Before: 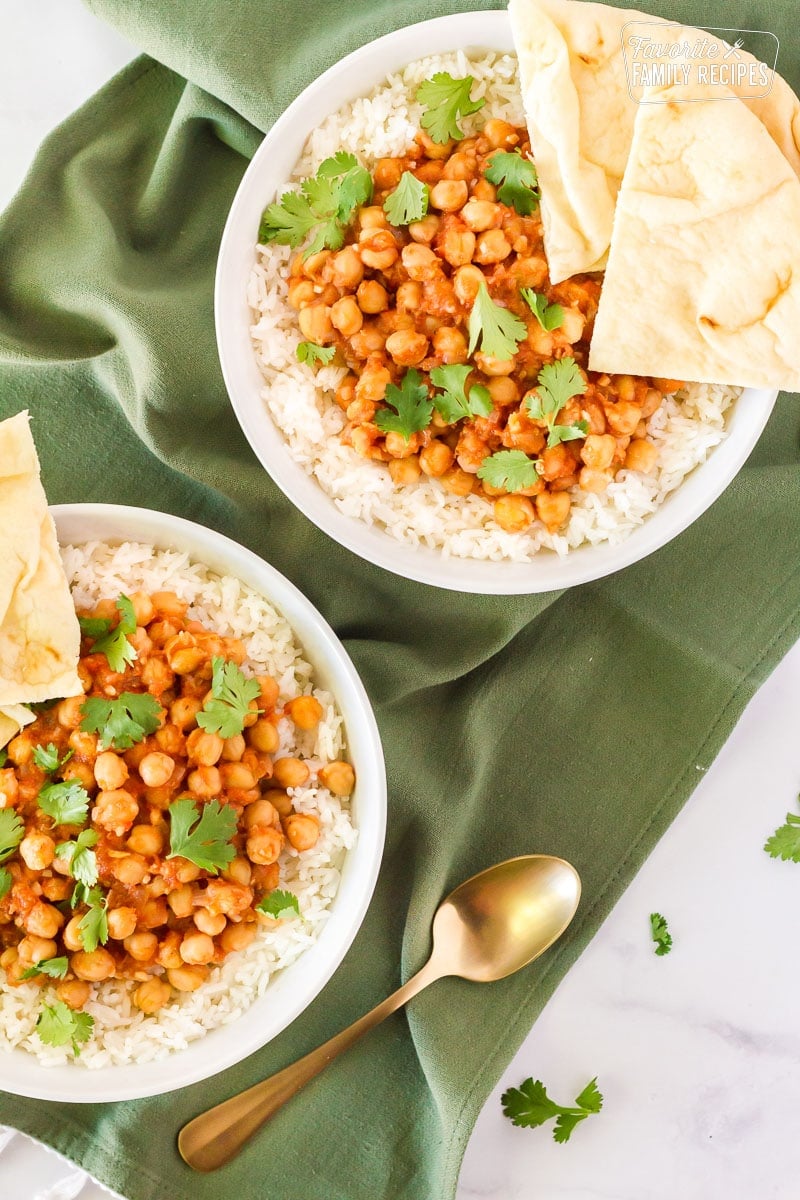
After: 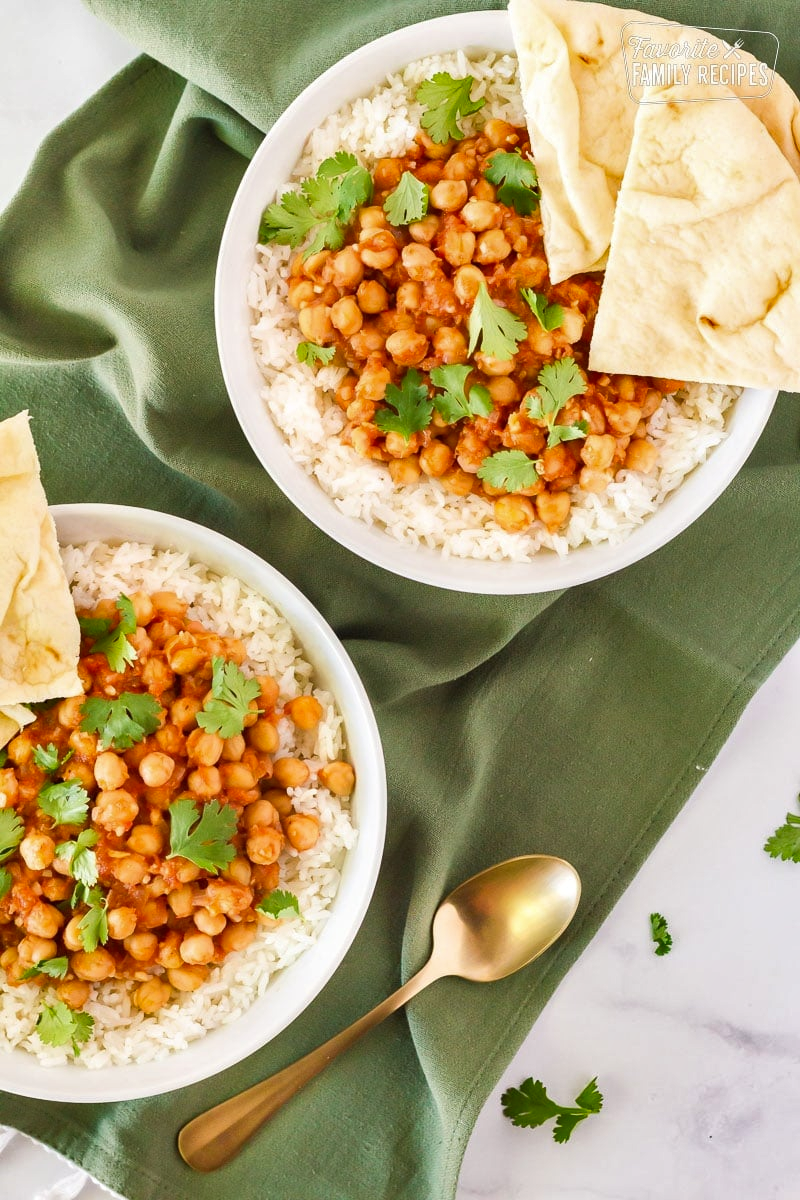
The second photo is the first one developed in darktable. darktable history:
shadows and highlights: shadows 59.36, soften with gaussian
